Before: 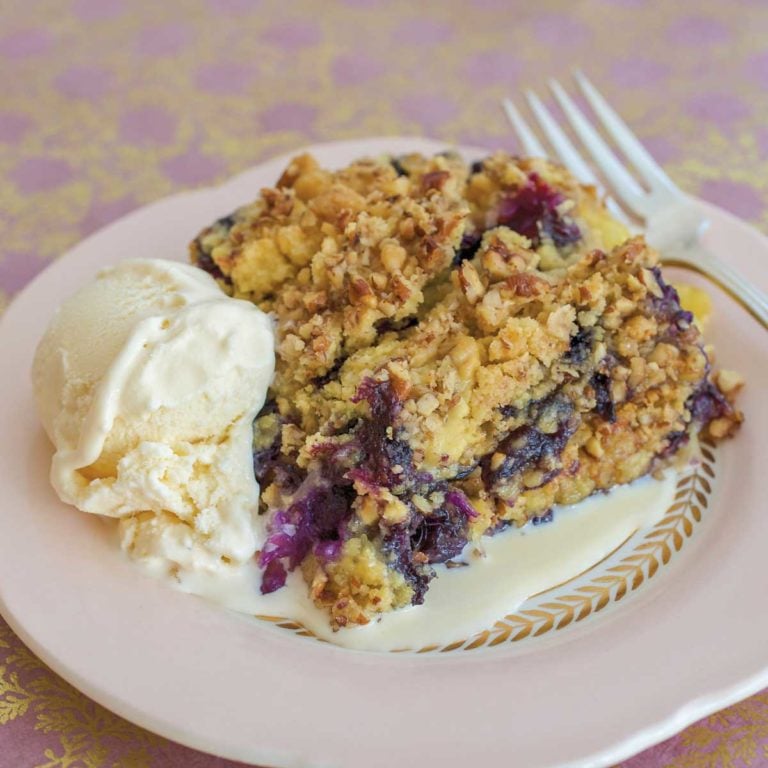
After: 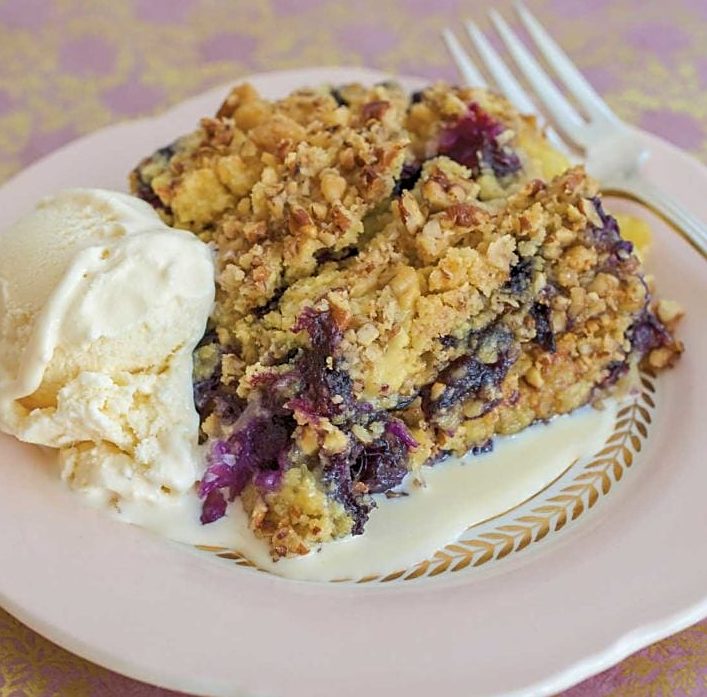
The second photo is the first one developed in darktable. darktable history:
sharpen: on, module defaults
crop and rotate: left 7.866%, top 9.193%
